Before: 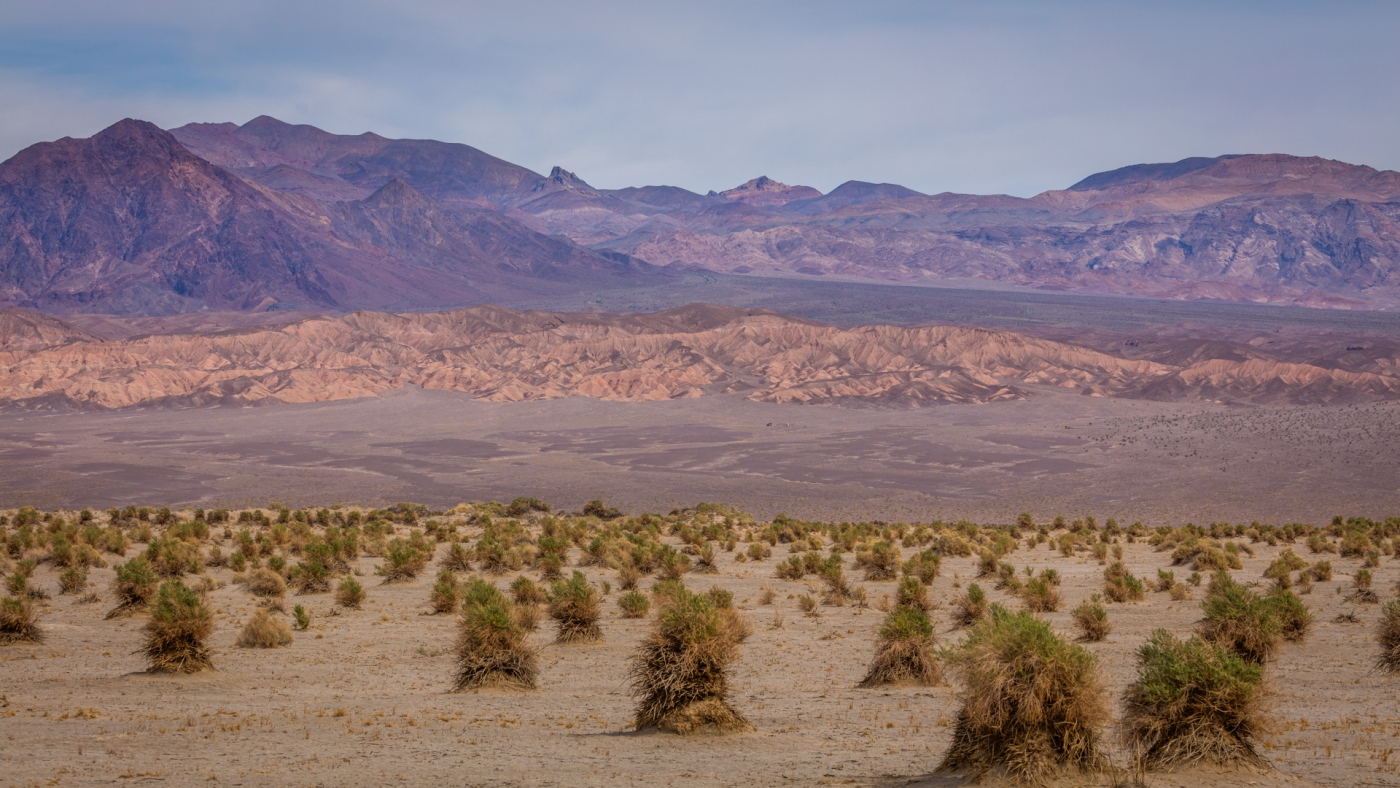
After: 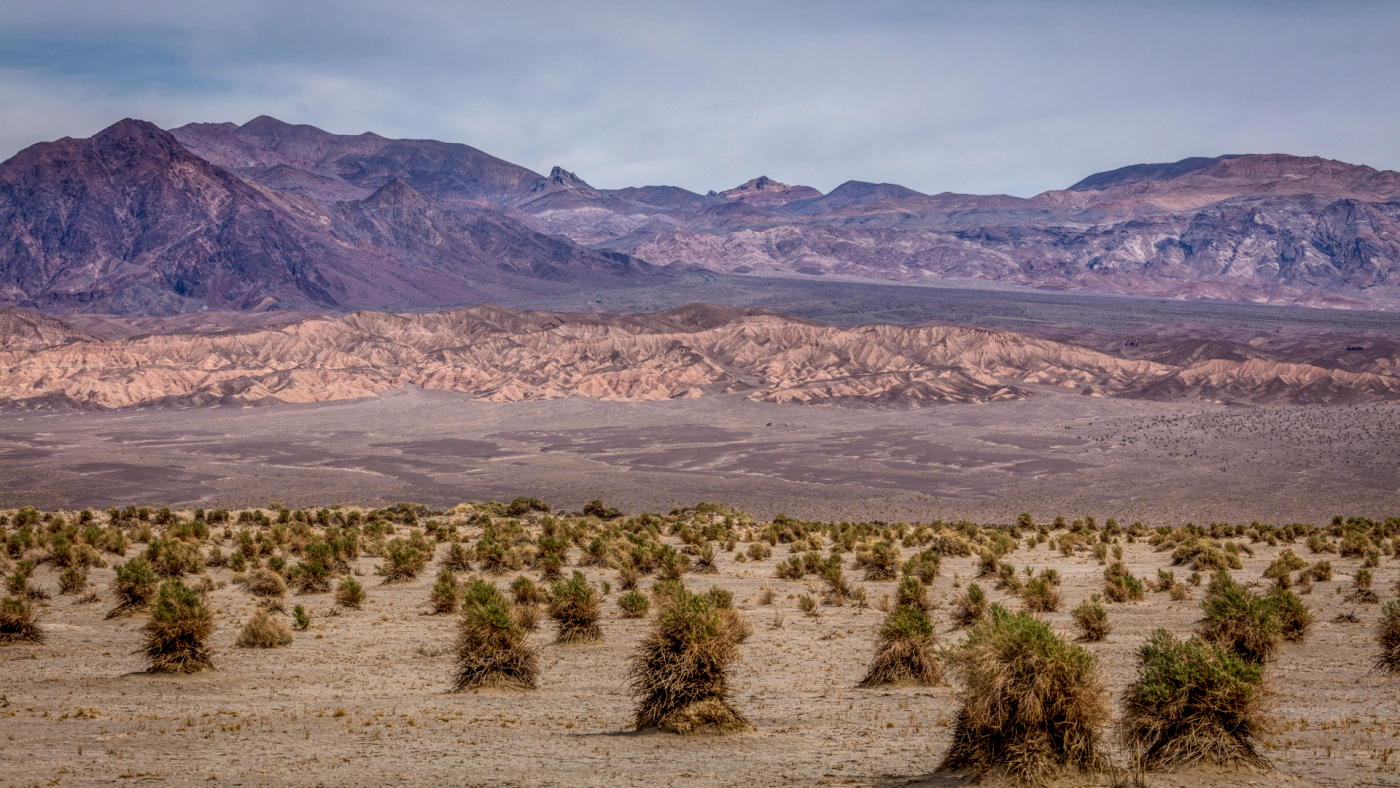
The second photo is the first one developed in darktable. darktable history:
exposure: black level correction 0.005, exposure 0.016 EV, compensate highlight preservation false
contrast brightness saturation: saturation -0.054
local contrast: highlights 103%, shadows 98%, detail 201%, midtone range 0.2
